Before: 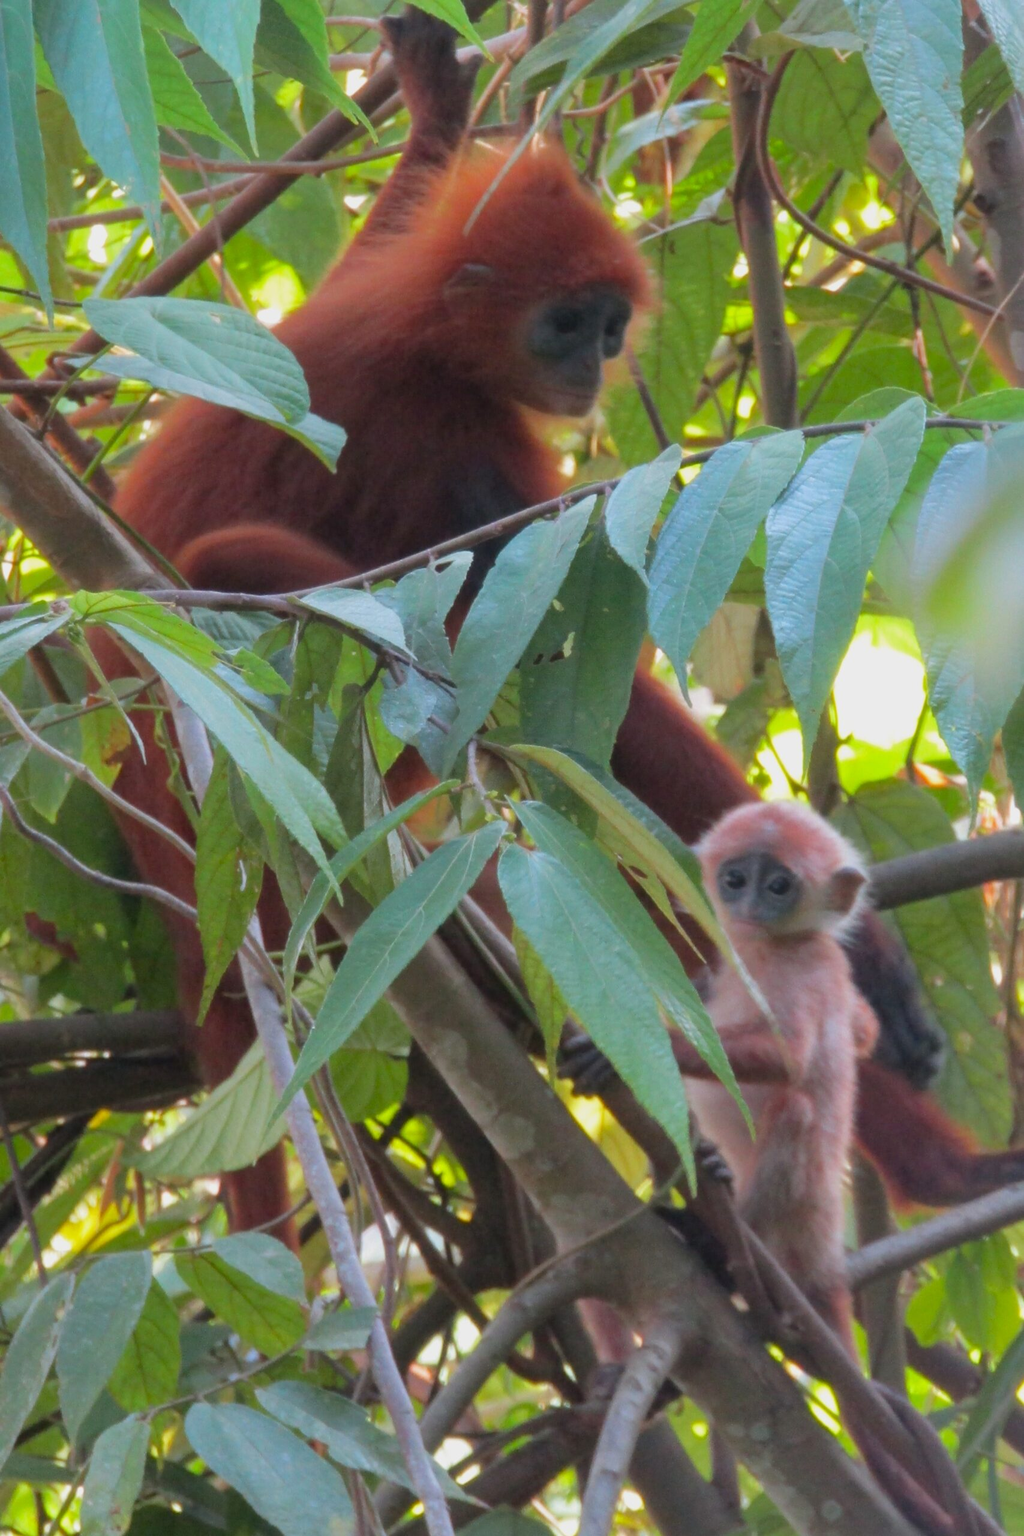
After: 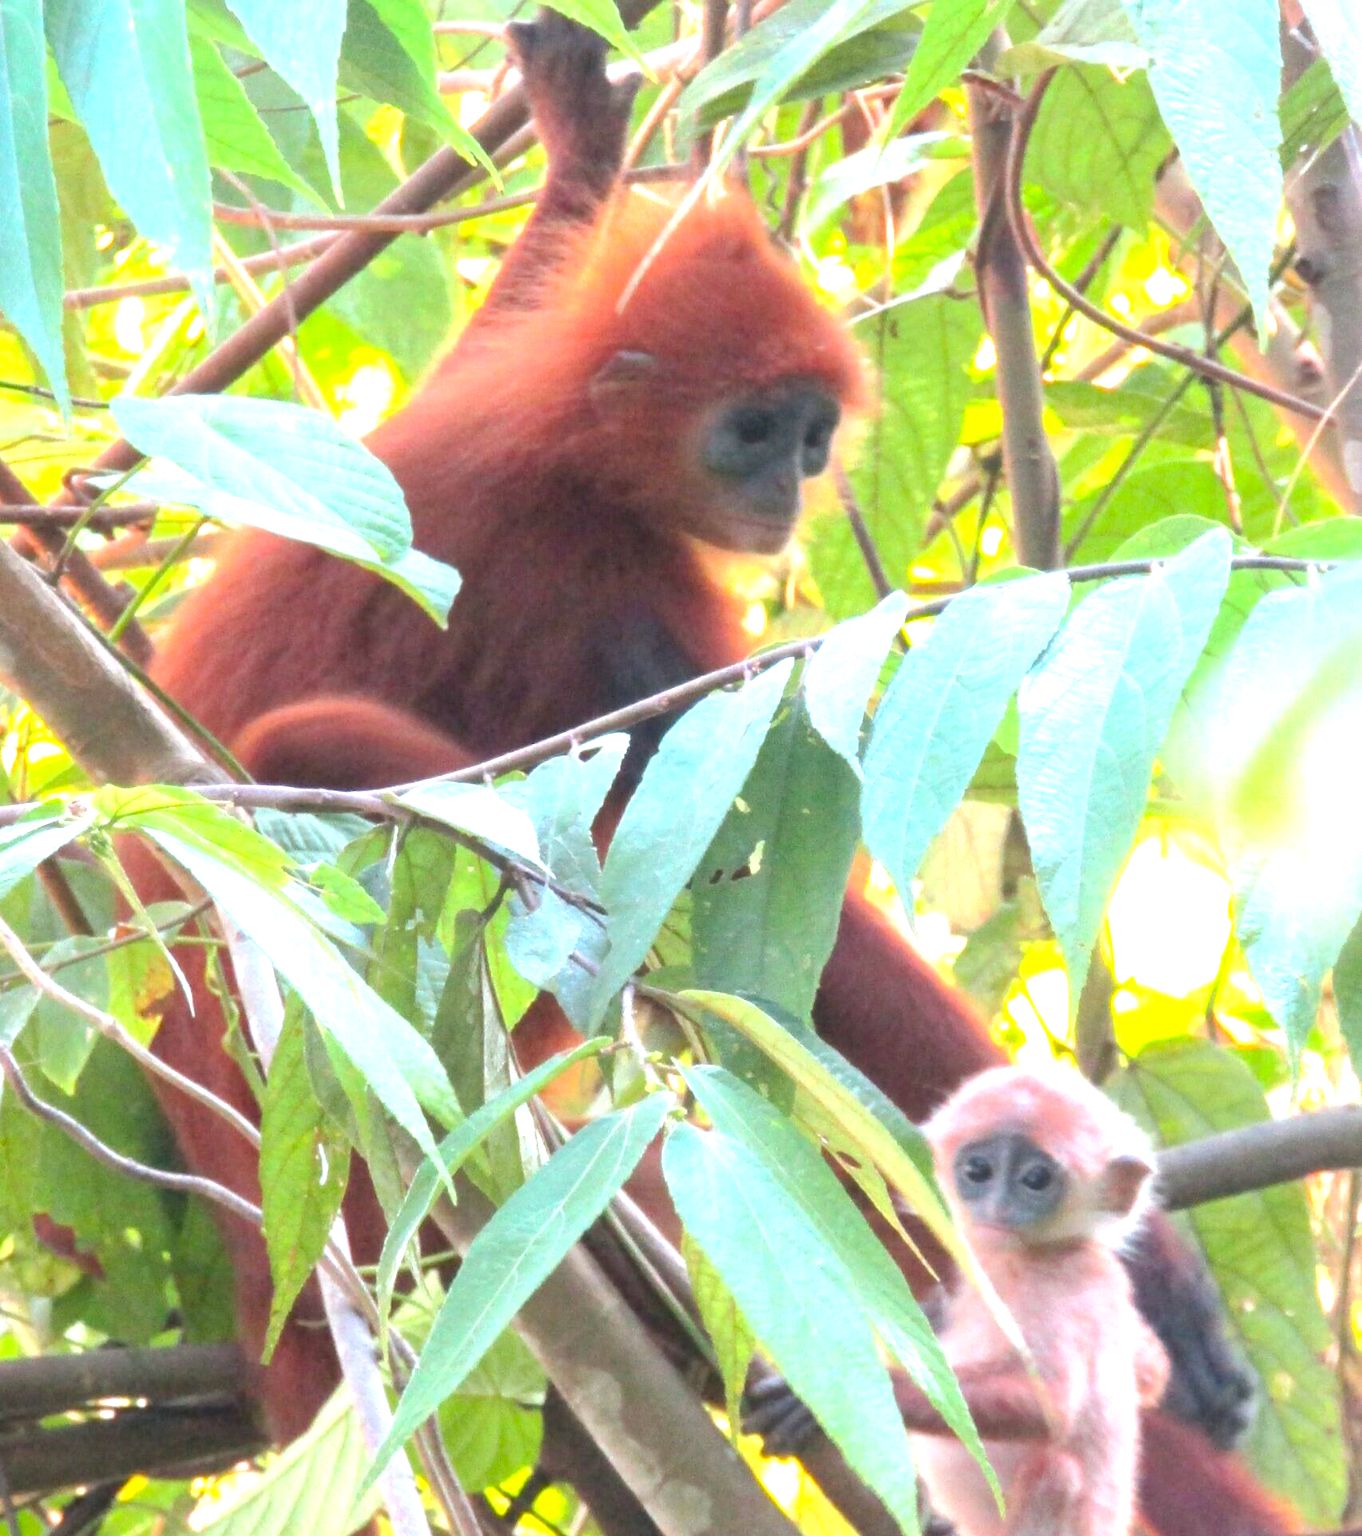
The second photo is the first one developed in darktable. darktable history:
crop: bottom 24.776%
exposure: black level correction 0.001, exposure 1.735 EV, compensate highlight preservation false
